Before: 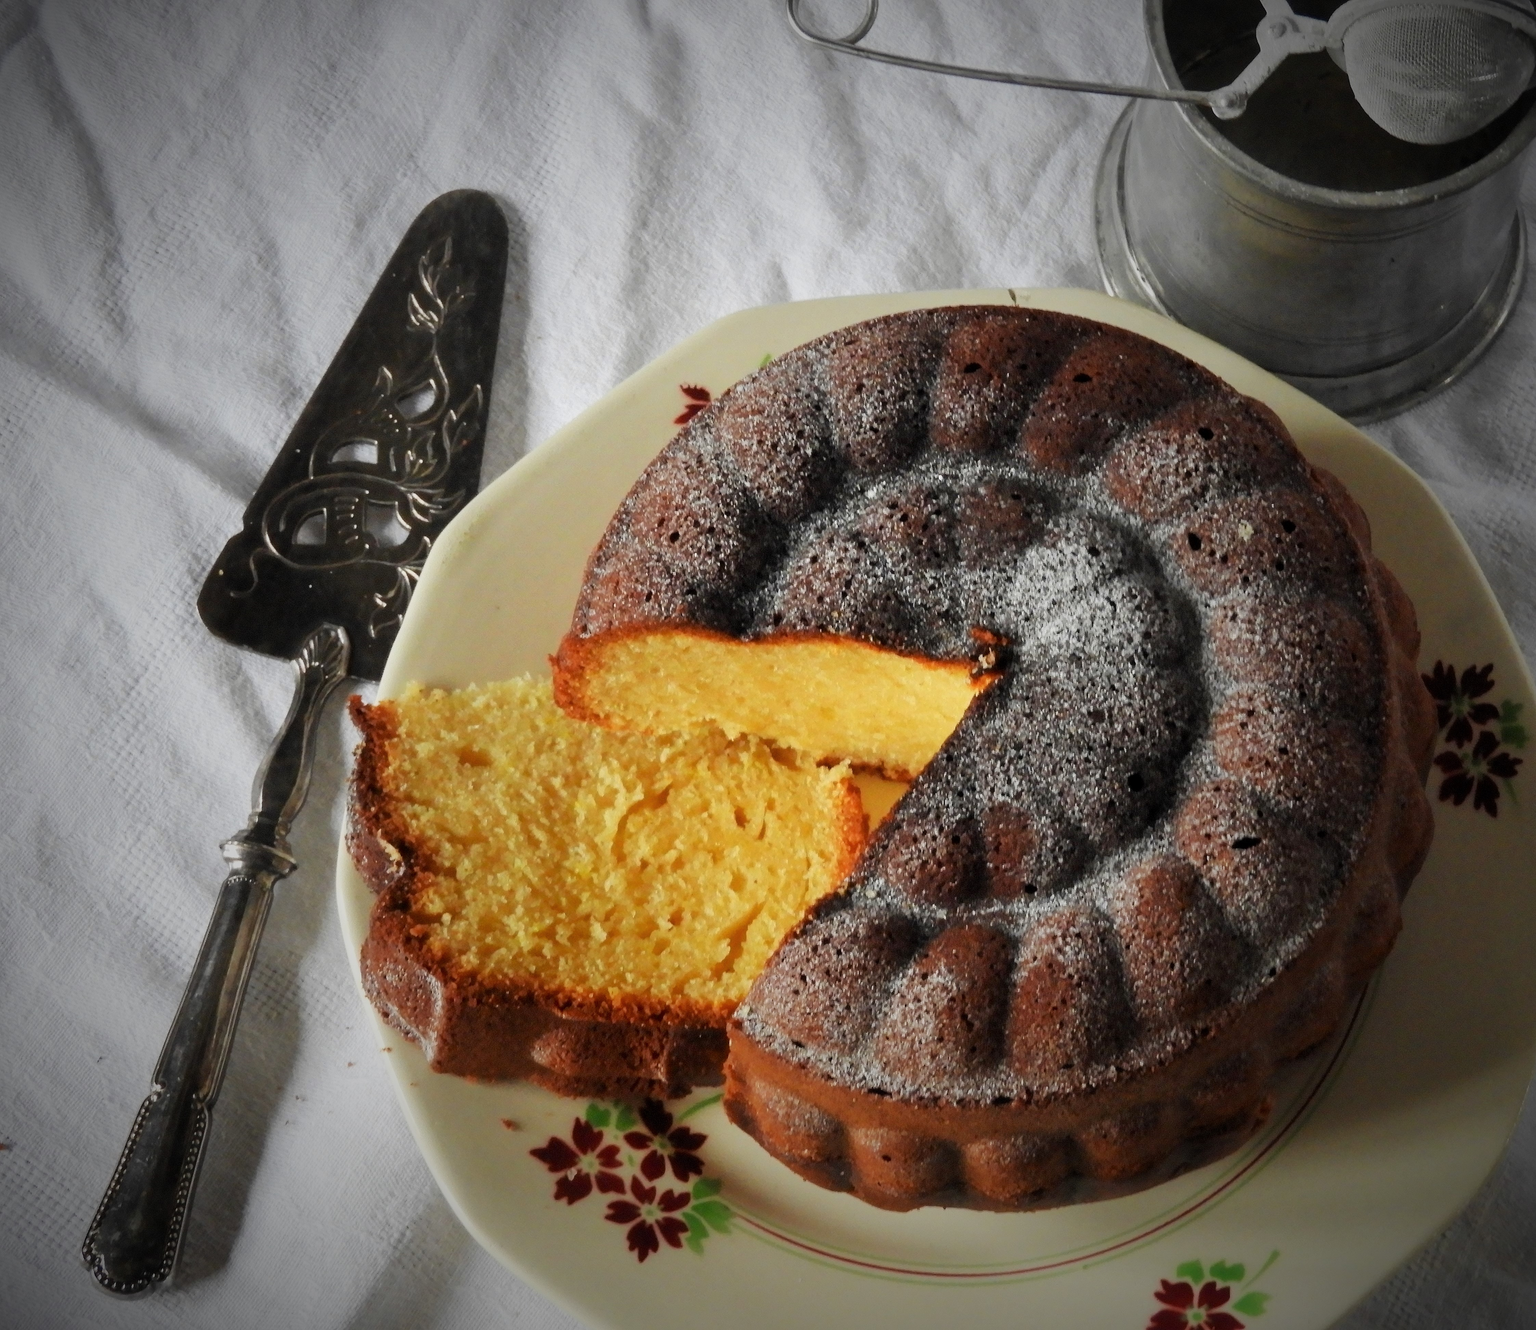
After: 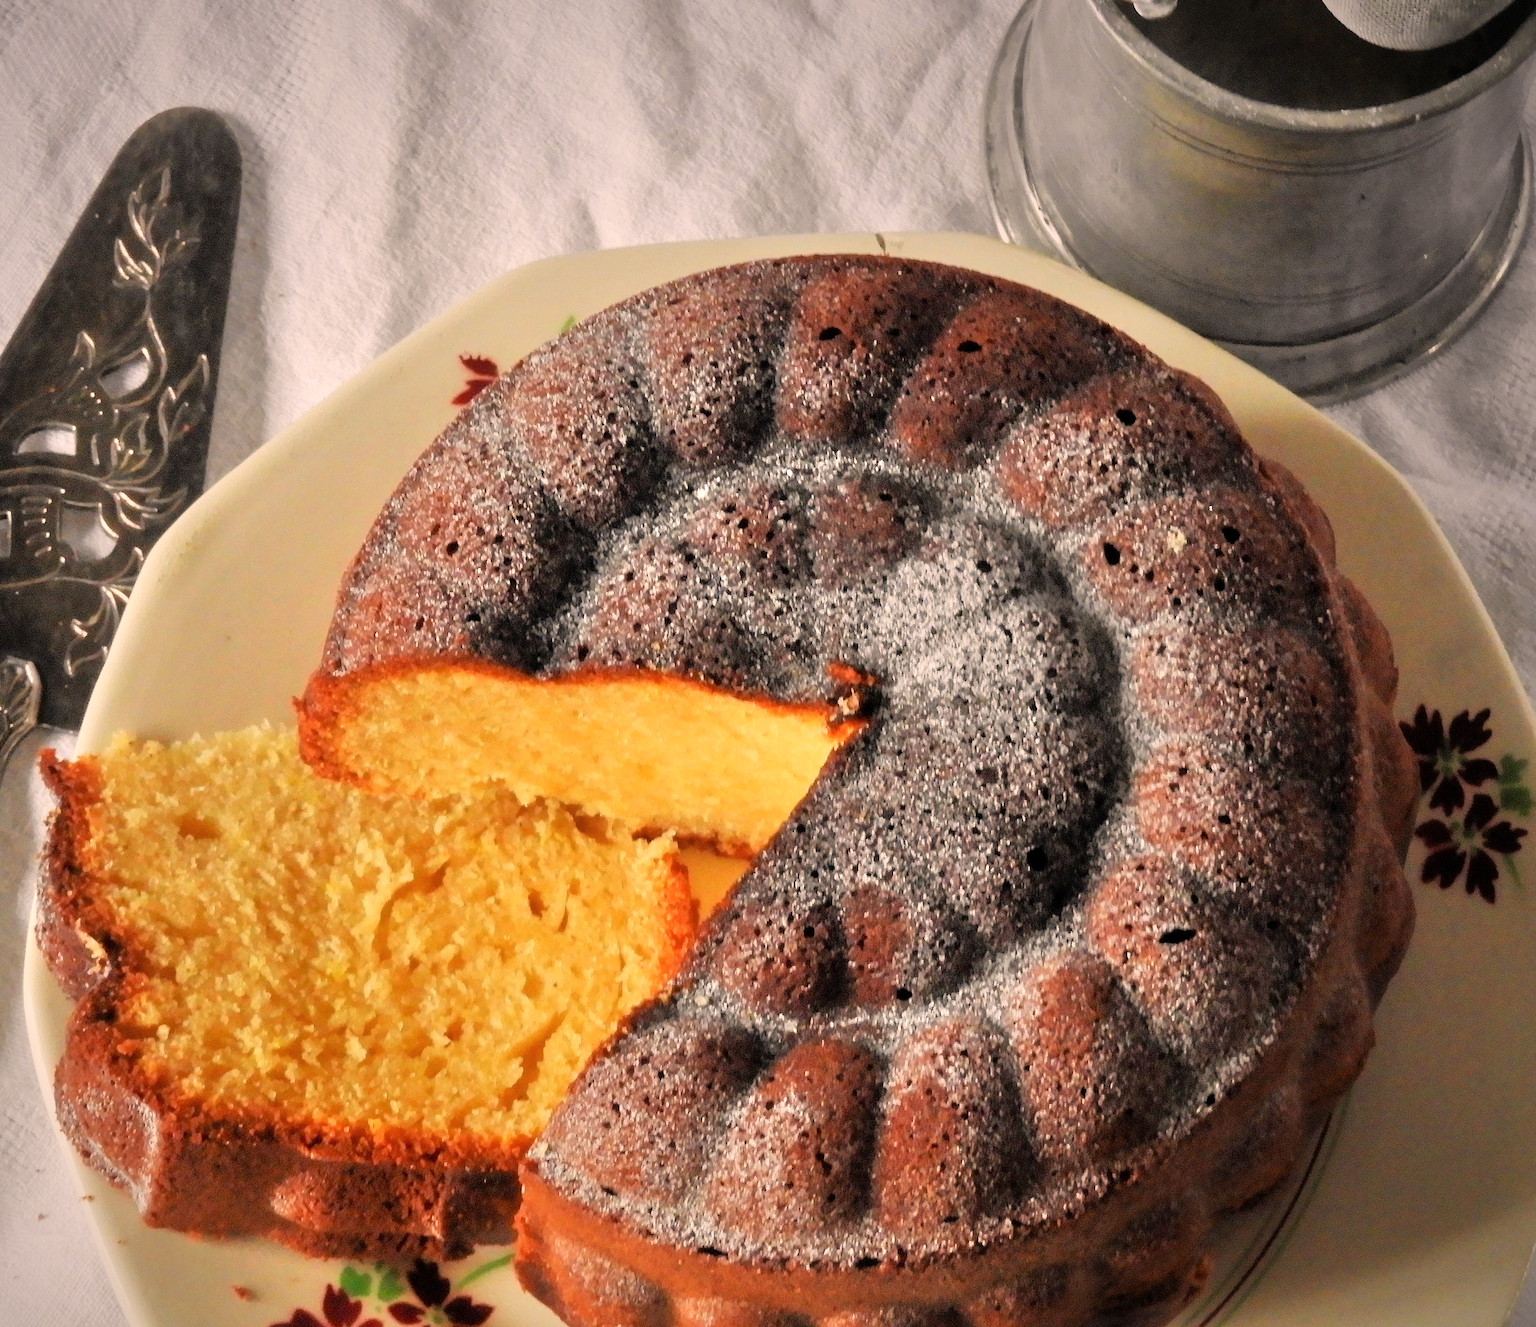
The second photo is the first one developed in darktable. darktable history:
crop and rotate: left 20.74%, top 7.912%, right 0.375%, bottom 13.378%
white balance: red 1.127, blue 0.943
tone equalizer: -7 EV 0.15 EV, -6 EV 0.6 EV, -5 EV 1.15 EV, -4 EV 1.33 EV, -3 EV 1.15 EV, -2 EV 0.6 EV, -1 EV 0.15 EV, mask exposure compensation -0.5 EV
